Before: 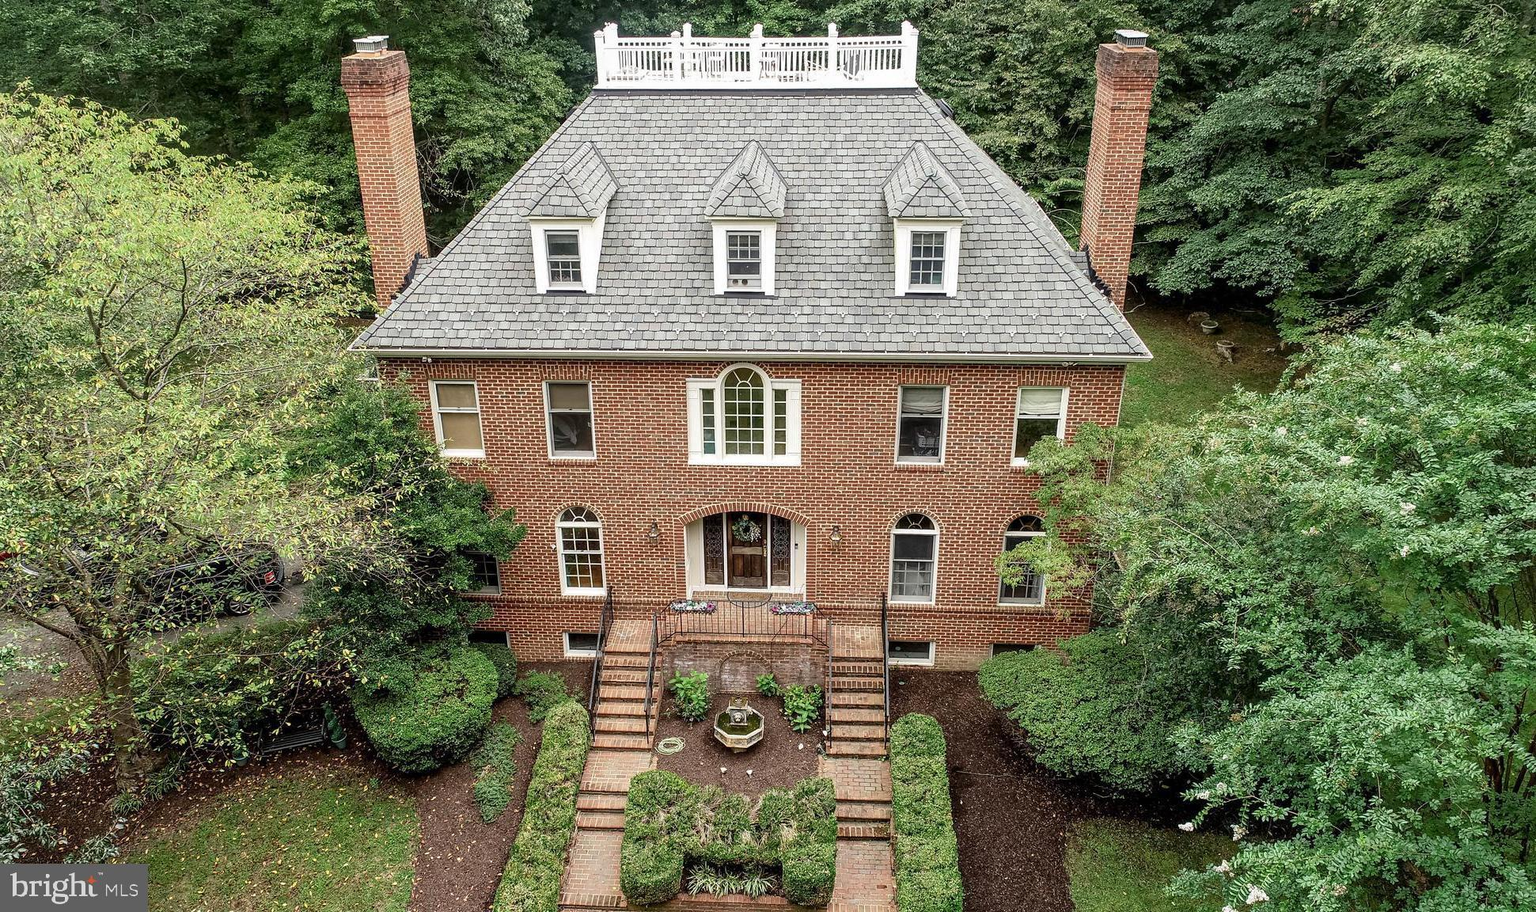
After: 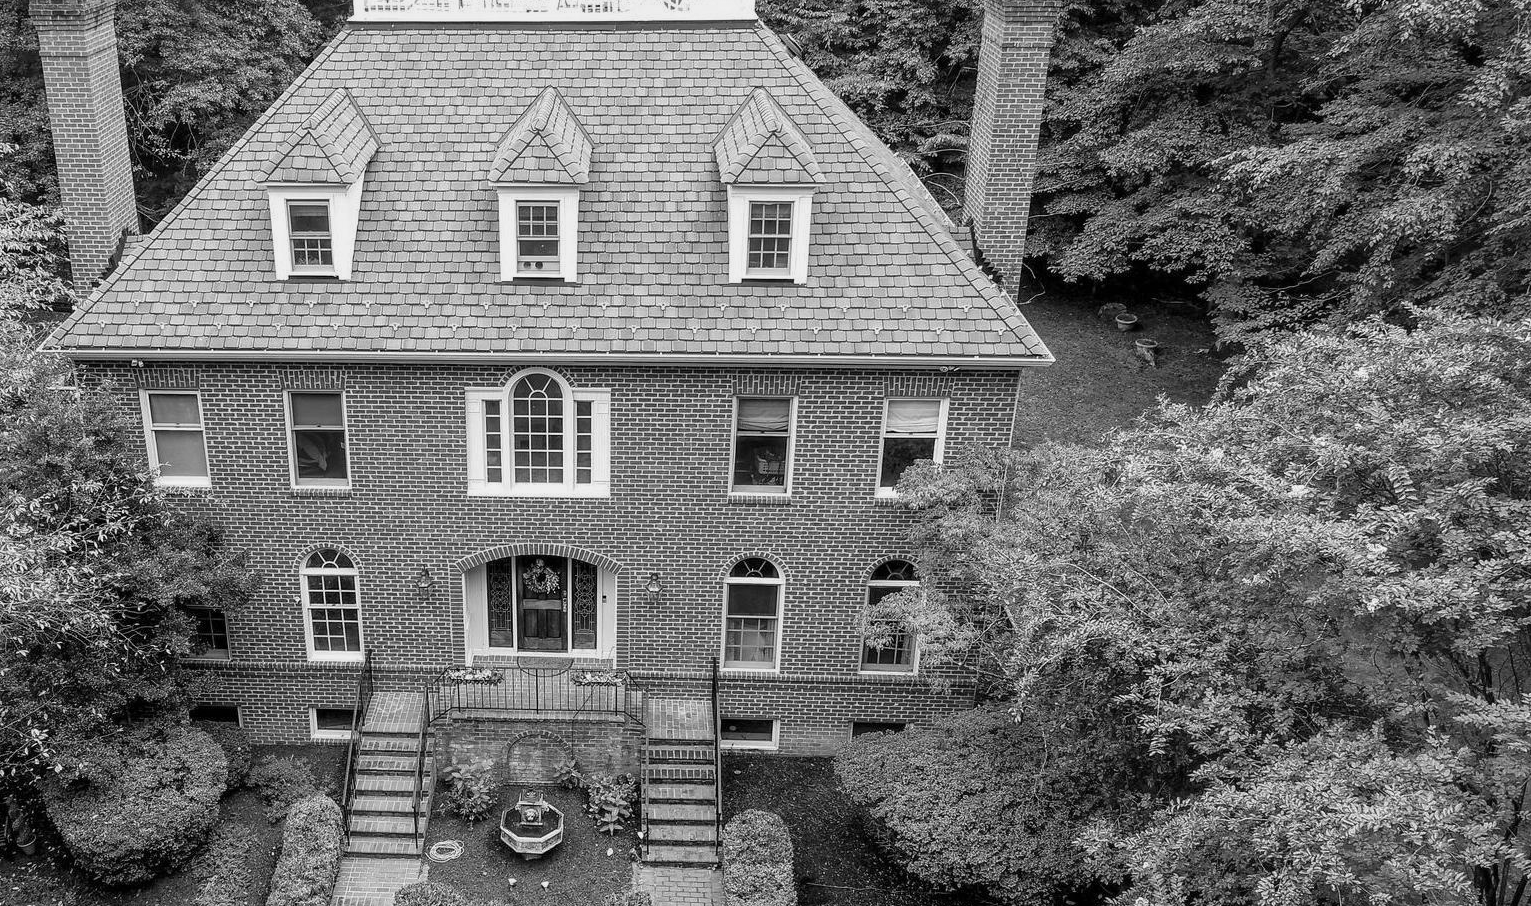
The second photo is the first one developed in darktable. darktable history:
rotate and perspective: automatic cropping original format, crop left 0, crop top 0
crop and rotate: left 20.74%, top 7.912%, right 0.375%, bottom 13.378%
monochrome: a -71.75, b 75.82
